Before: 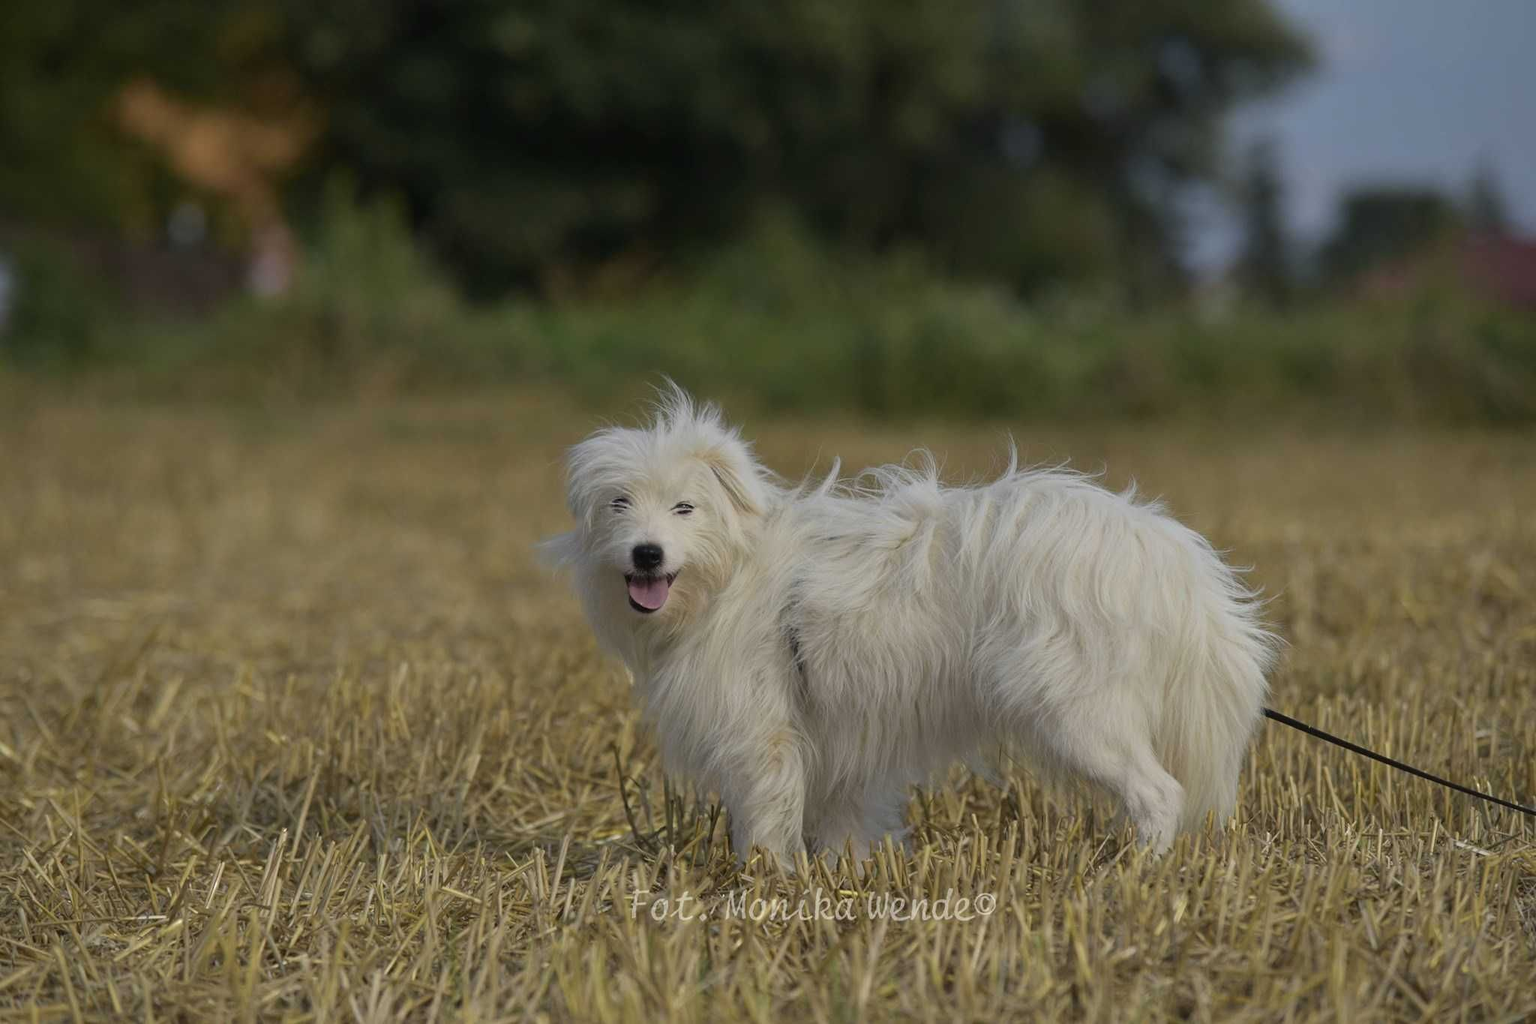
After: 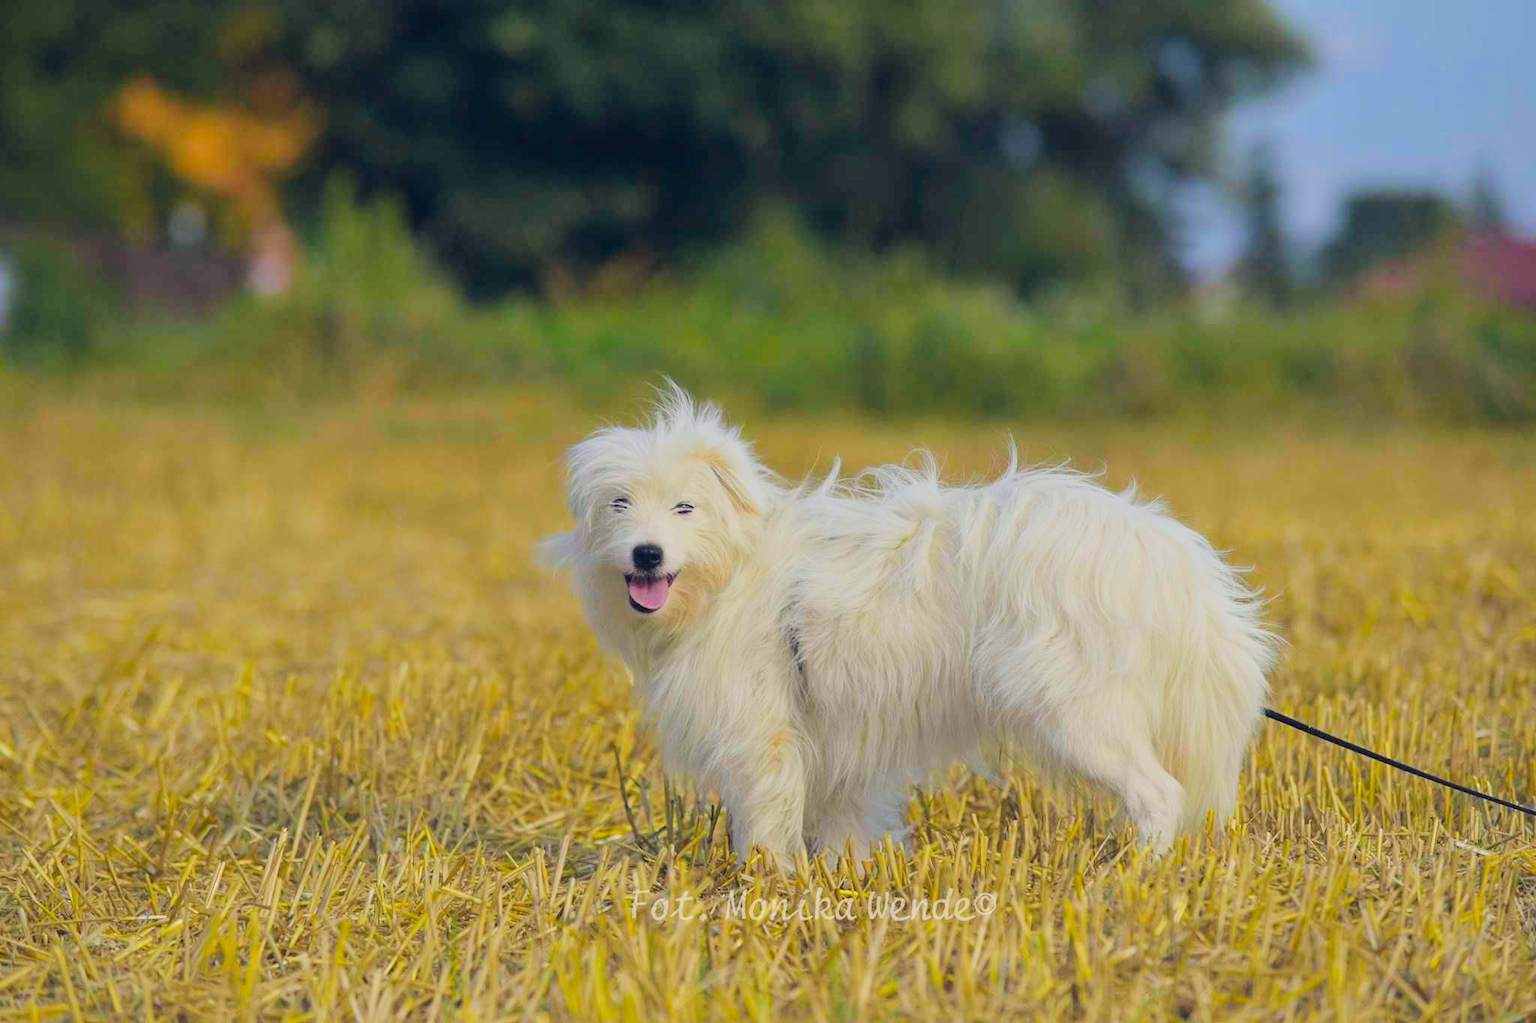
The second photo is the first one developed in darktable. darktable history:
exposure: black level correction 0, exposure 0.949 EV, compensate highlight preservation false
filmic rgb: black relative exposure -7.38 EV, white relative exposure 5.08 EV, hardness 3.2, preserve chrominance max RGB
contrast brightness saturation: contrast 0.025, brightness 0.066, saturation 0.134
color balance rgb: global offset › luminance 0.384%, global offset › chroma 0.202%, global offset › hue 255.54°, linear chroma grading › global chroma 22.957%, perceptual saturation grading › global saturation 25.046%, global vibrance 24.208%
